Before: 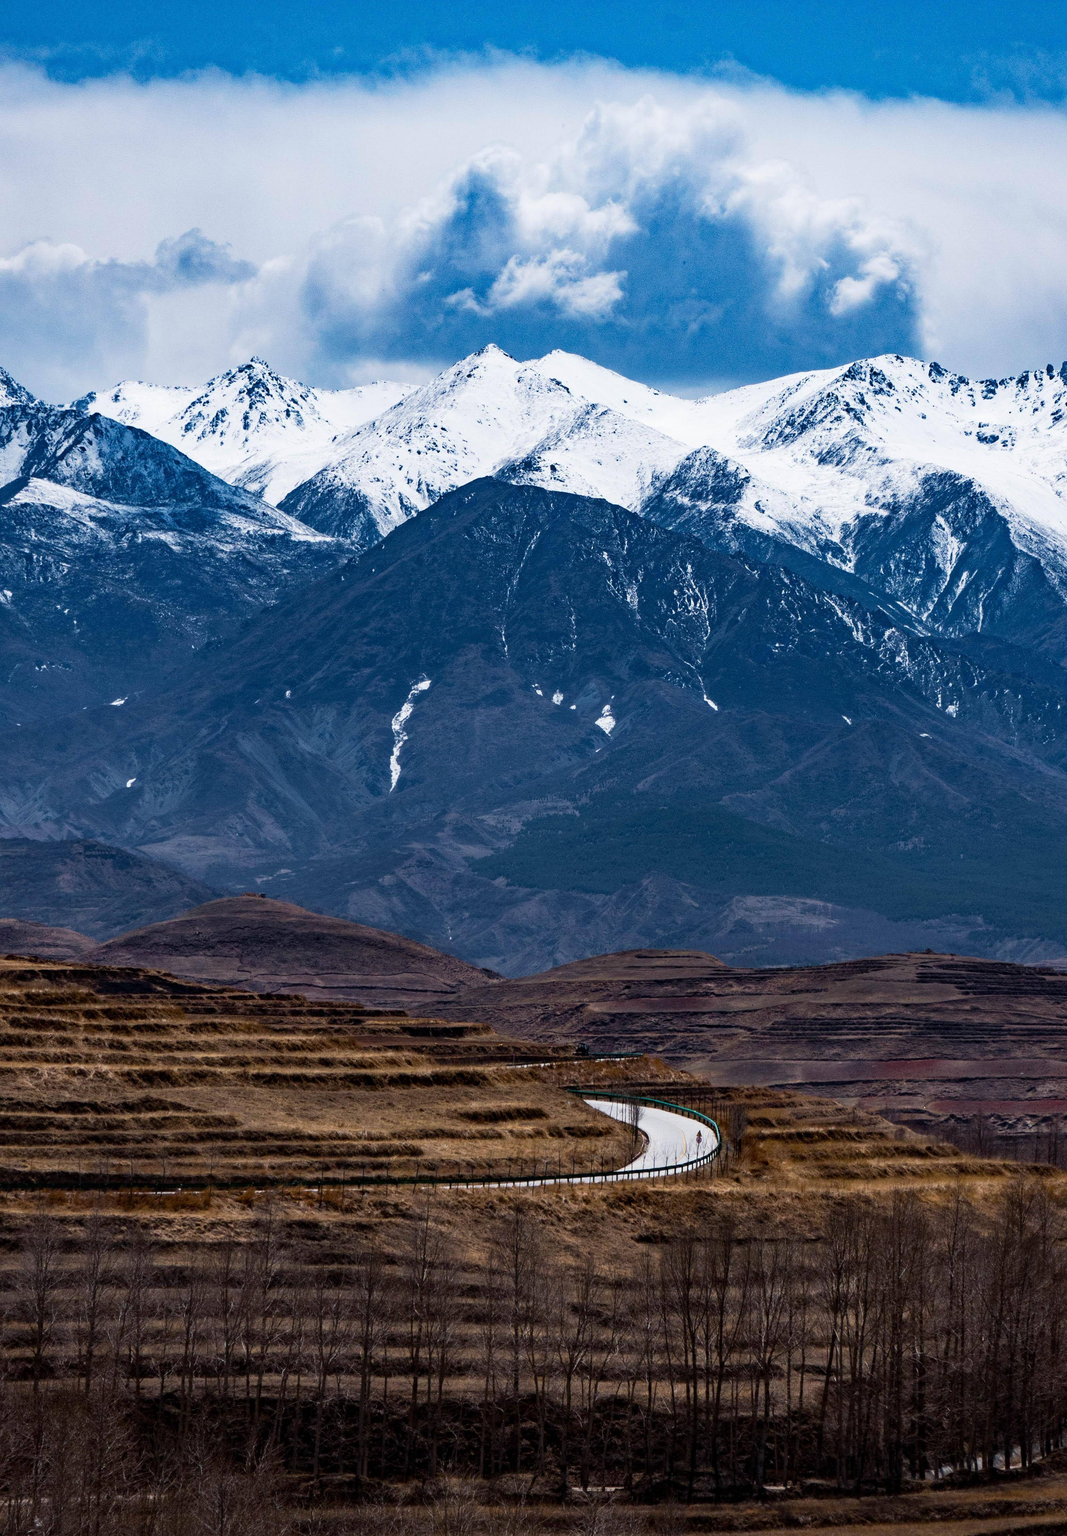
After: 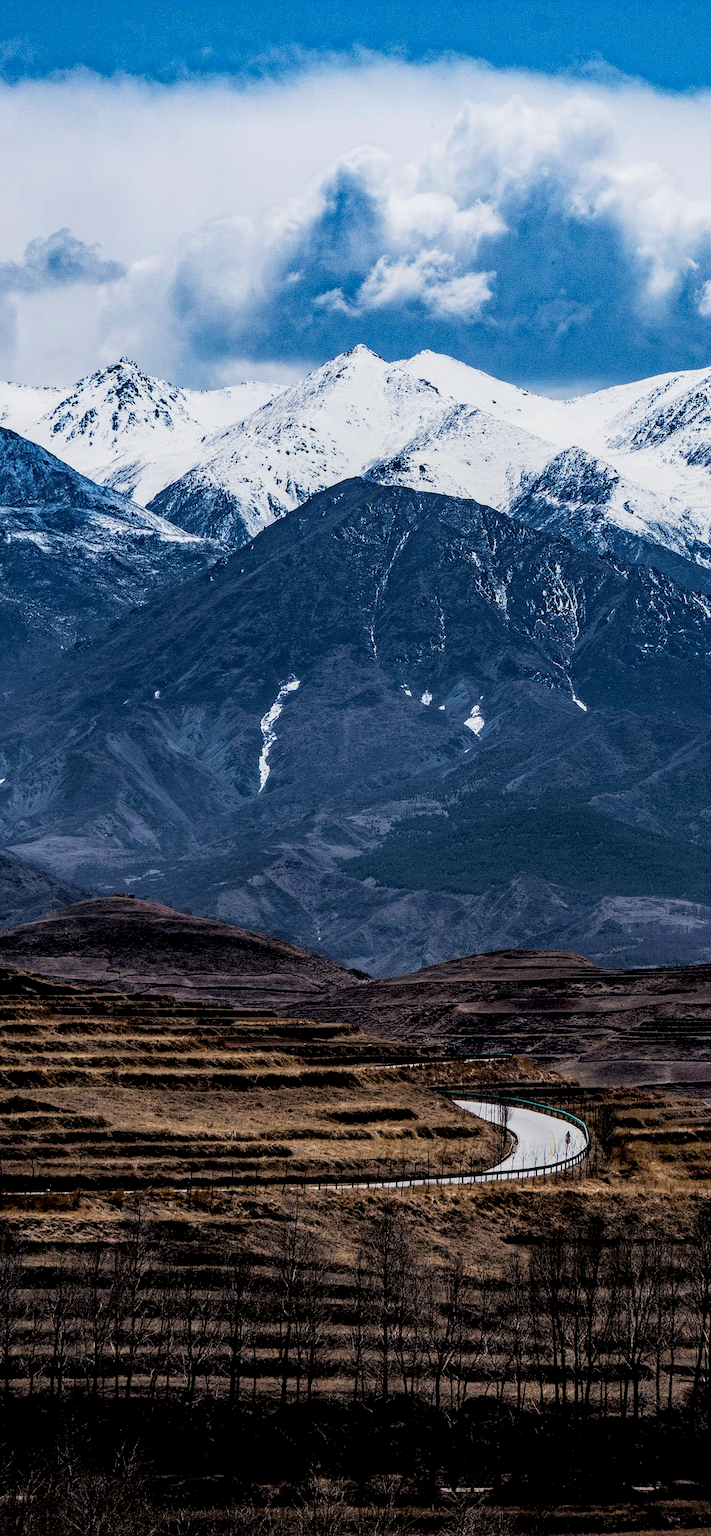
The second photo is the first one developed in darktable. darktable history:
crop and rotate: left 12.332%, right 20.917%
filmic rgb: black relative exposure -3.9 EV, white relative exposure 3.13 EV, threshold 5.97 EV, hardness 2.87, enable highlight reconstruction true
sharpen: on, module defaults
local contrast: on, module defaults
